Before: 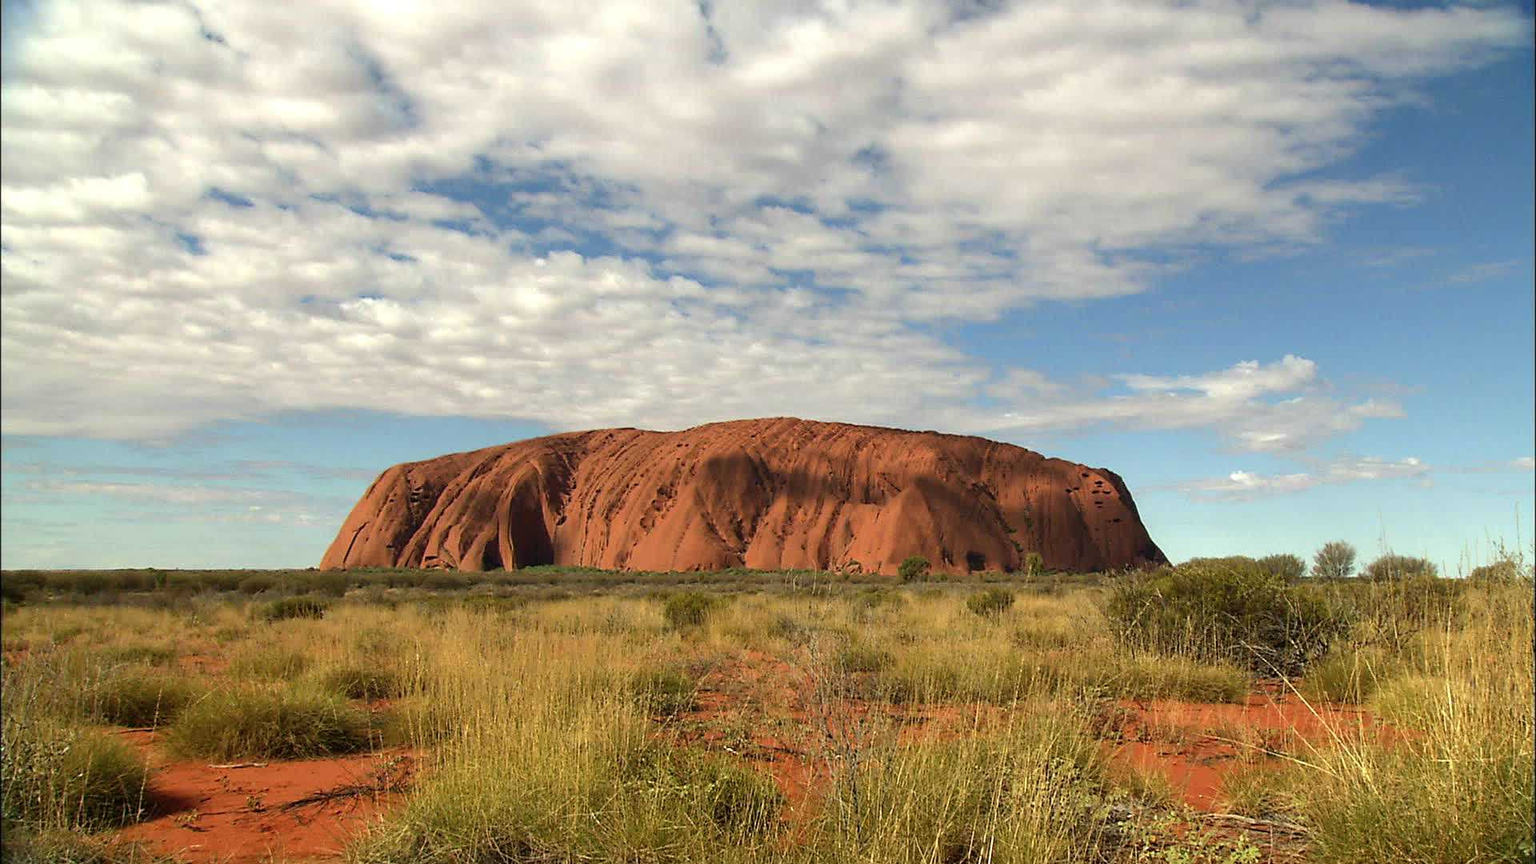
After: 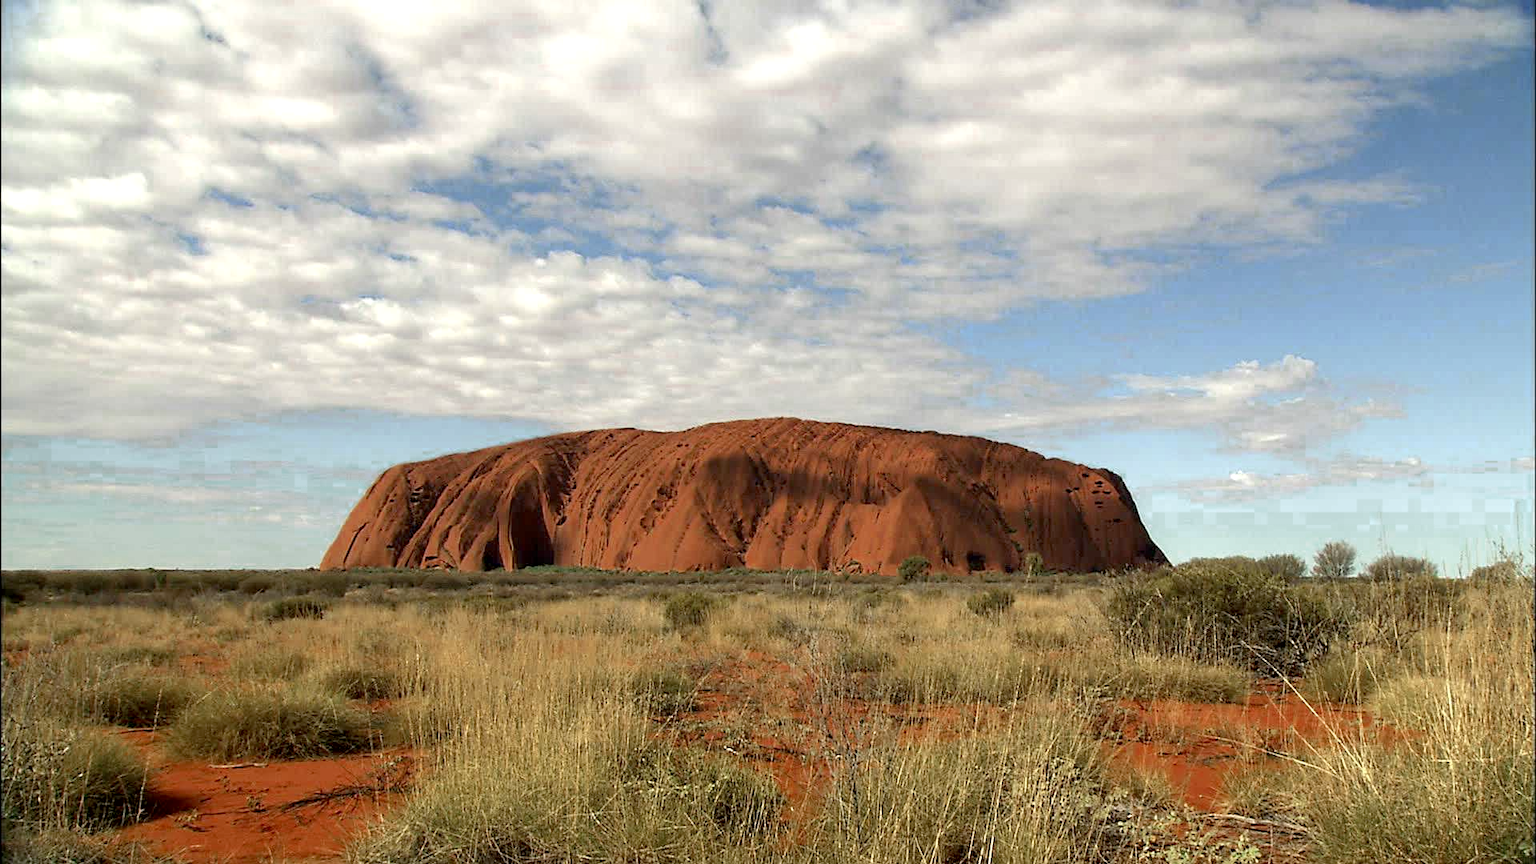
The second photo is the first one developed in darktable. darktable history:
local contrast: mode bilateral grid, contrast 15, coarseness 36, detail 105%, midtone range 0.2
color zones: curves: ch0 [(0, 0.5) (0.125, 0.4) (0.25, 0.5) (0.375, 0.4) (0.5, 0.4) (0.625, 0.6) (0.75, 0.6) (0.875, 0.5)]; ch1 [(0, 0.35) (0.125, 0.45) (0.25, 0.35) (0.375, 0.35) (0.5, 0.35) (0.625, 0.35) (0.75, 0.45) (0.875, 0.35)]; ch2 [(0, 0.6) (0.125, 0.5) (0.25, 0.5) (0.375, 0.6) (0.5, 0.6) (0.625, 0.5) (0.75, 0.5) (0.875, 0.5)]
exposure: black level correction 0.007, exposure 0.159 EV, compensate highlight preservation false
